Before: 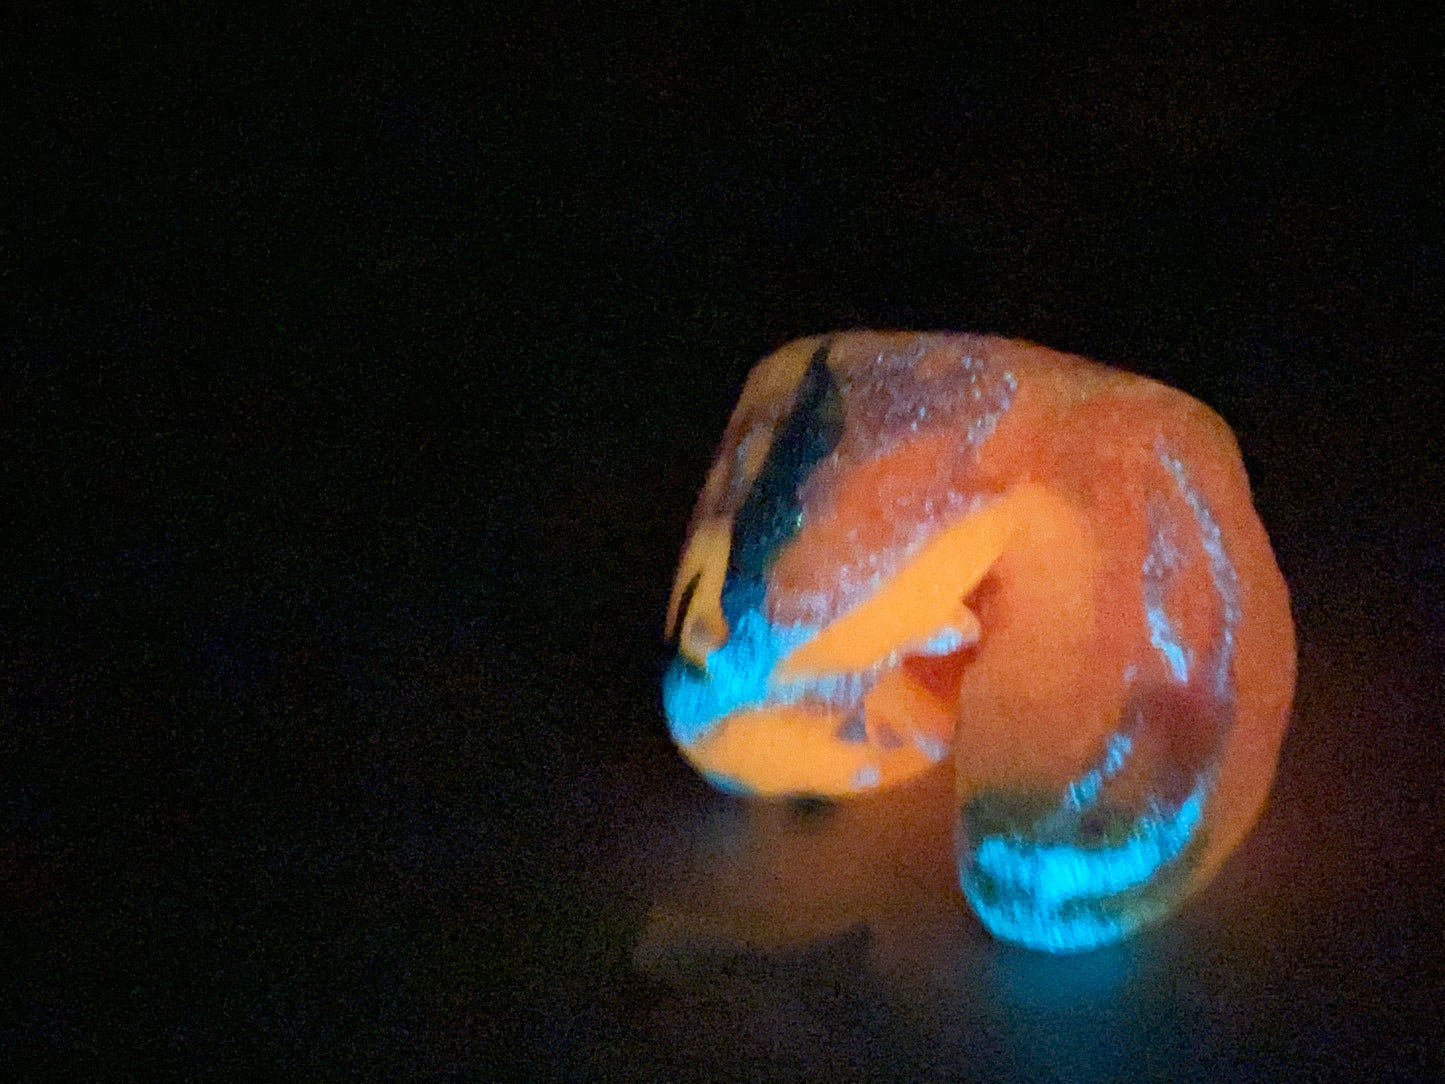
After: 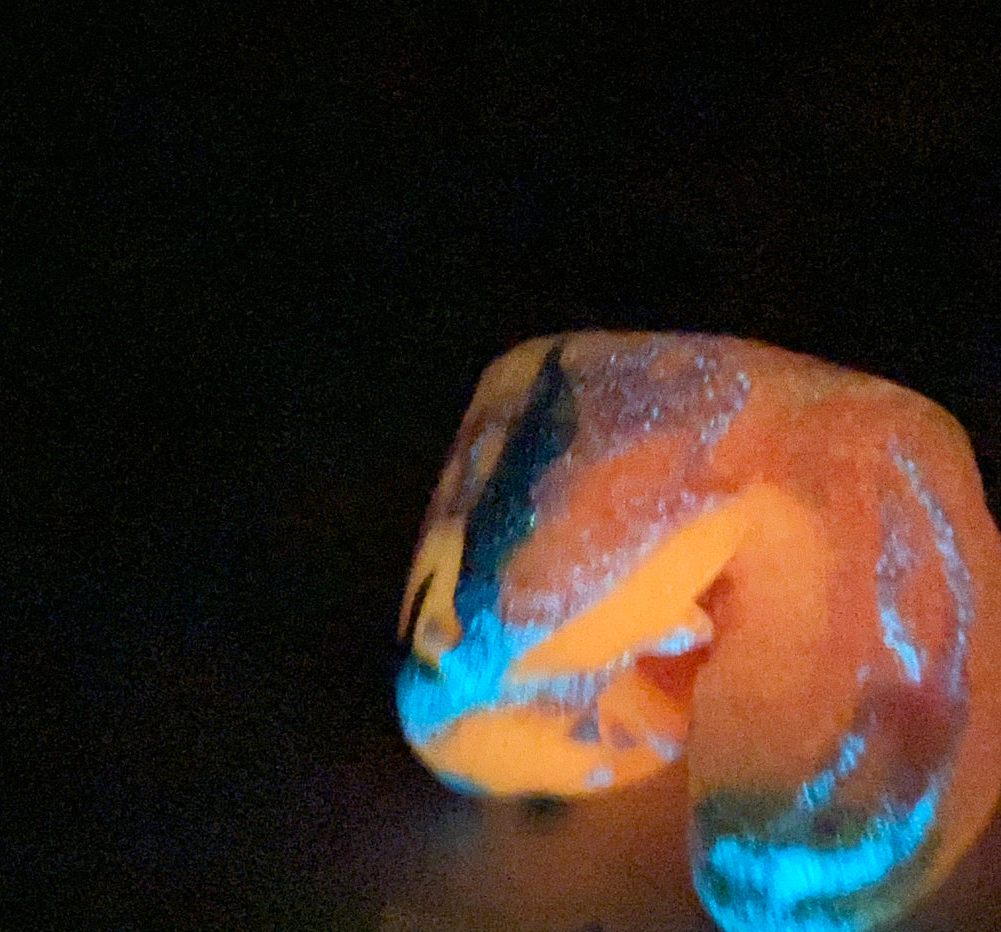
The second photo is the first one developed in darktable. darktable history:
tone equalizer: on, module defaults
crop: left 18.479%, right 12.2%, bottom 13.971%
